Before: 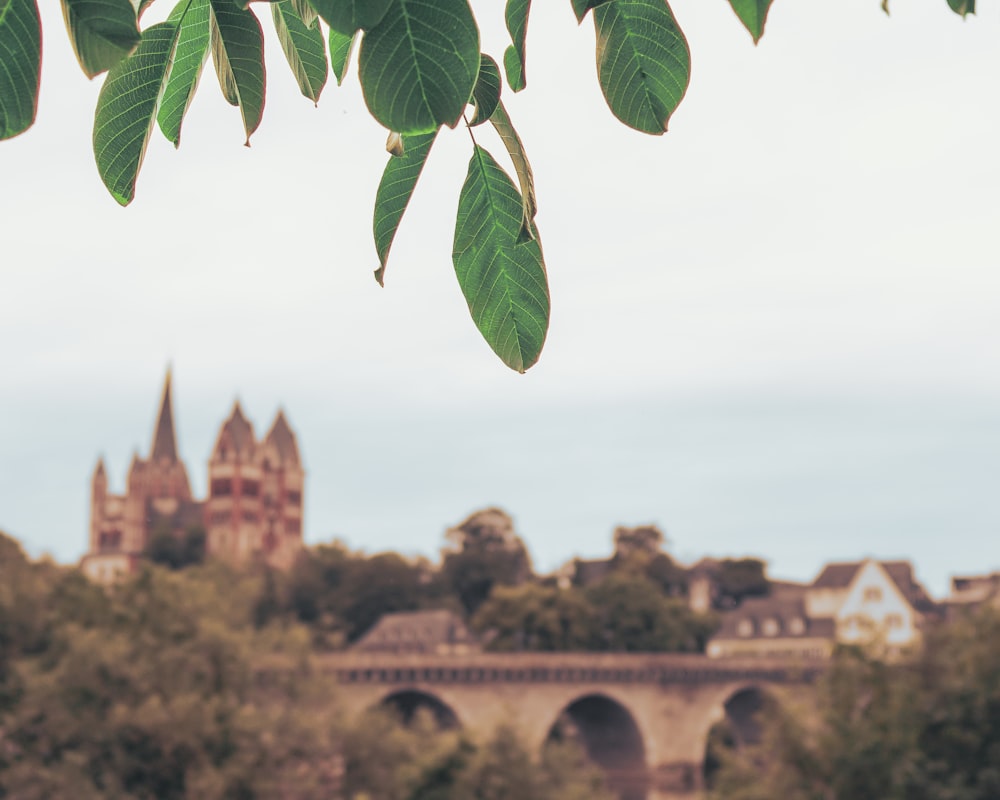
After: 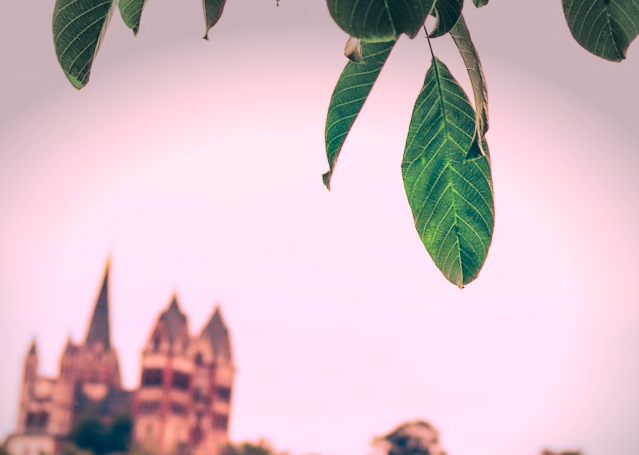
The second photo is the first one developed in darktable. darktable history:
vignetting: center (-0.024, 0.399), automatic ratio true, unbound false
crop and rotate: angle -4.68°, left 2.089%, top 7.029%, right 27.604%, bottom 30.426%
color correction: highlights a* 16.46, highlights b* 0.209, shadows a* -15.21, shadows b* -14.68, saturation 1.52
contrast brightness saturation: contrast 0.297
